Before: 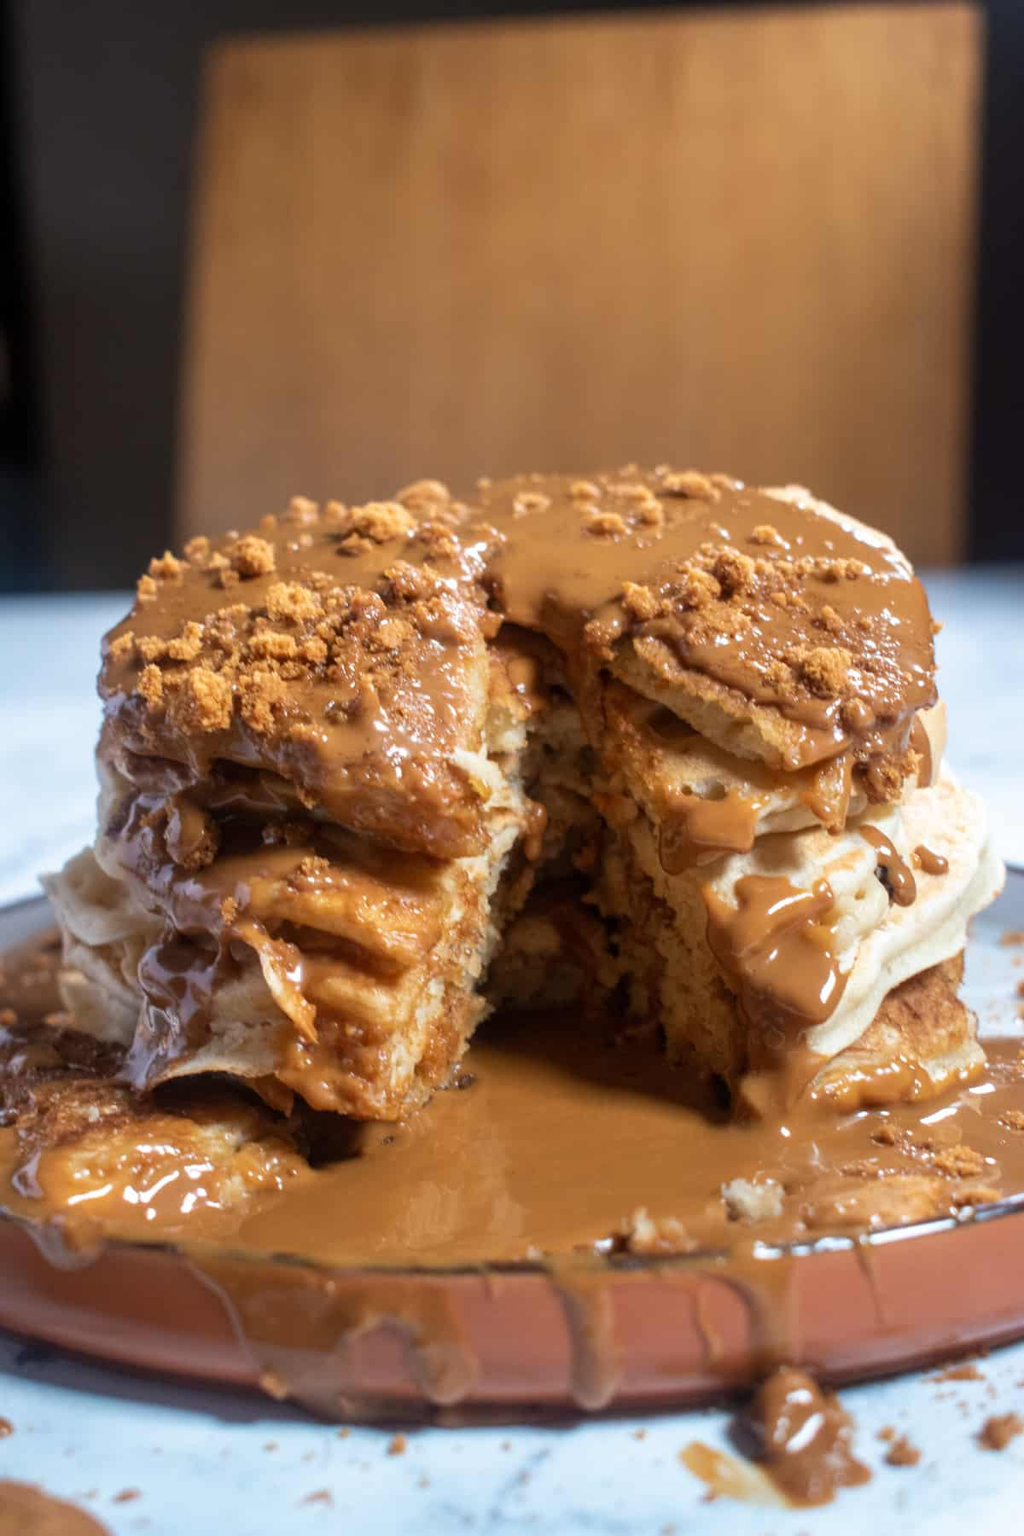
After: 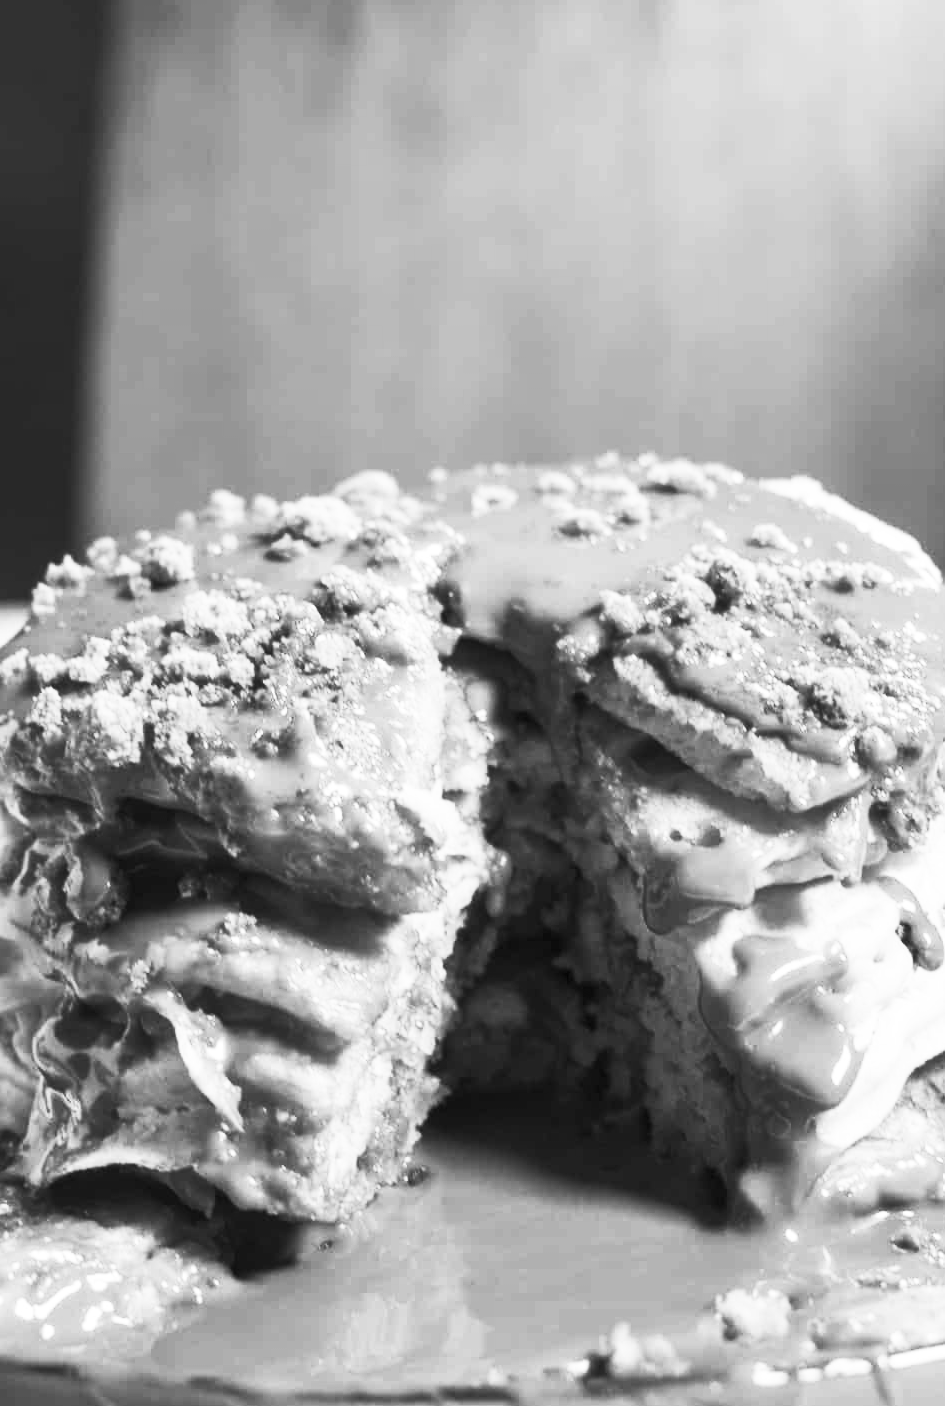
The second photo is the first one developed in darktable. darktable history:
color calibration: illuminant Planckian (black body), adaptation linear Bradford (ICC v4), x 0.364, y 0.367, temperature 4417.56 K, saturation algorithm version 1 (2020)
crop and rotate: left 10.77%, top 5.1%, right 10.41%, bottom 16.76%
contrast brightness saturation: contrast 0.53, brightness 0.47, saturation -1
